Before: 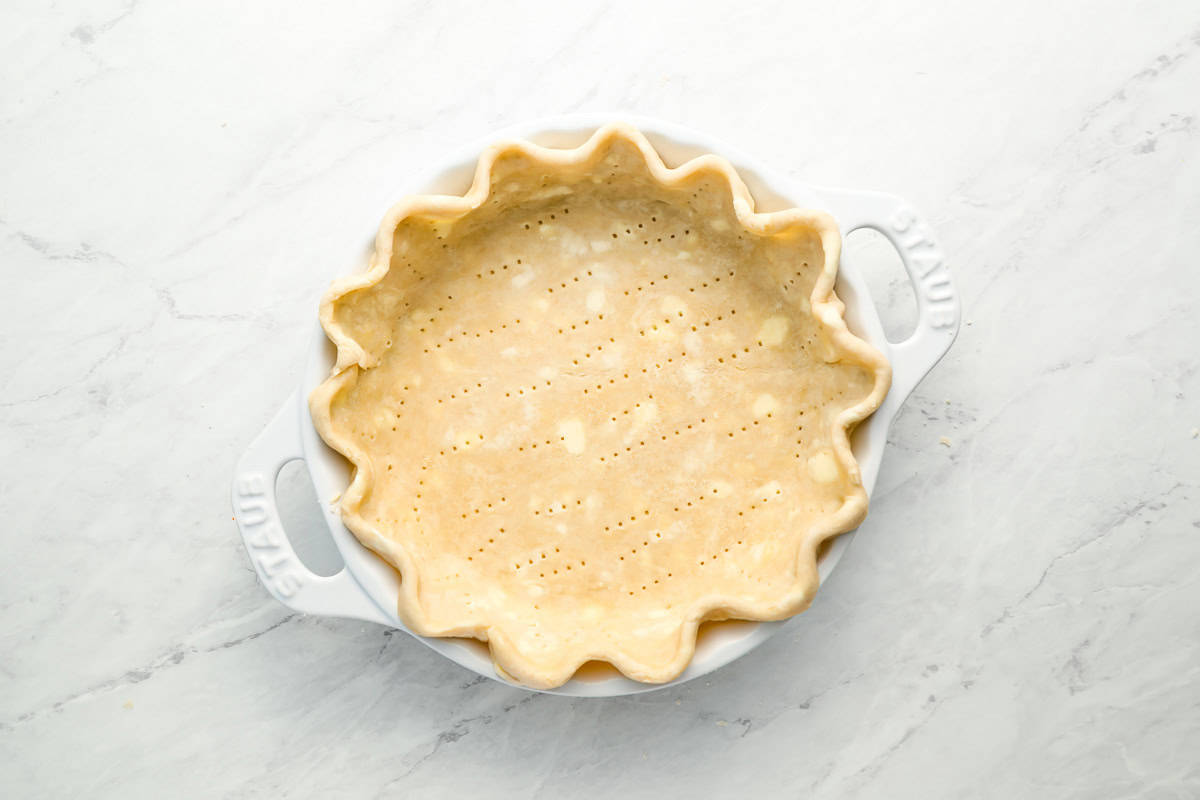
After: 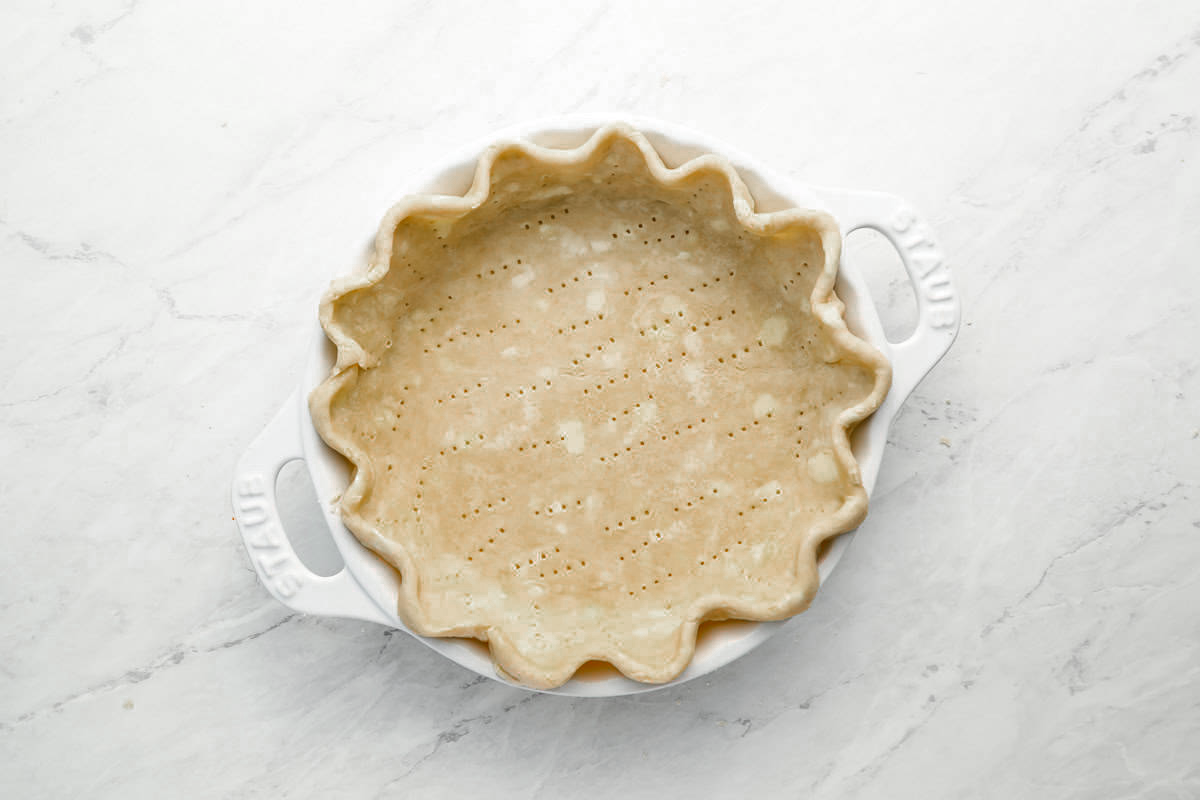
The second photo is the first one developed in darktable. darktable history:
contrast equalizer: octaves 7, y [[0.526, 0.53, 0.532, 0.532, 0.53, 0.525], [0.5 ×6], [0.5 ×6], [0 ×6], [0 ×6]], mix 0.166
color zones: curves: ch0 [(0, 0.48) (0.209, 0.398) (0.305, 0.332) (0.429, 0.493) (0.571, 0.5) (0.714, 0.5) (0.857, 0.5) (1, 0.48)]; ch1 [(0, 0.736) (0.143, 0.625) (0.225, 0.371) (0.429, 0.256) (0.571, 0.241) (0.714, 0.213) (0.857, 0.48) (1, 0.736)]; ch2 [(0, 0.448) (0.143, 0.498) (0.286, 0.5) (0.429, 0.5) (0.571, 0.5) (0.714, 0.5) (0.857, 0.5) (1, 0.448)]
